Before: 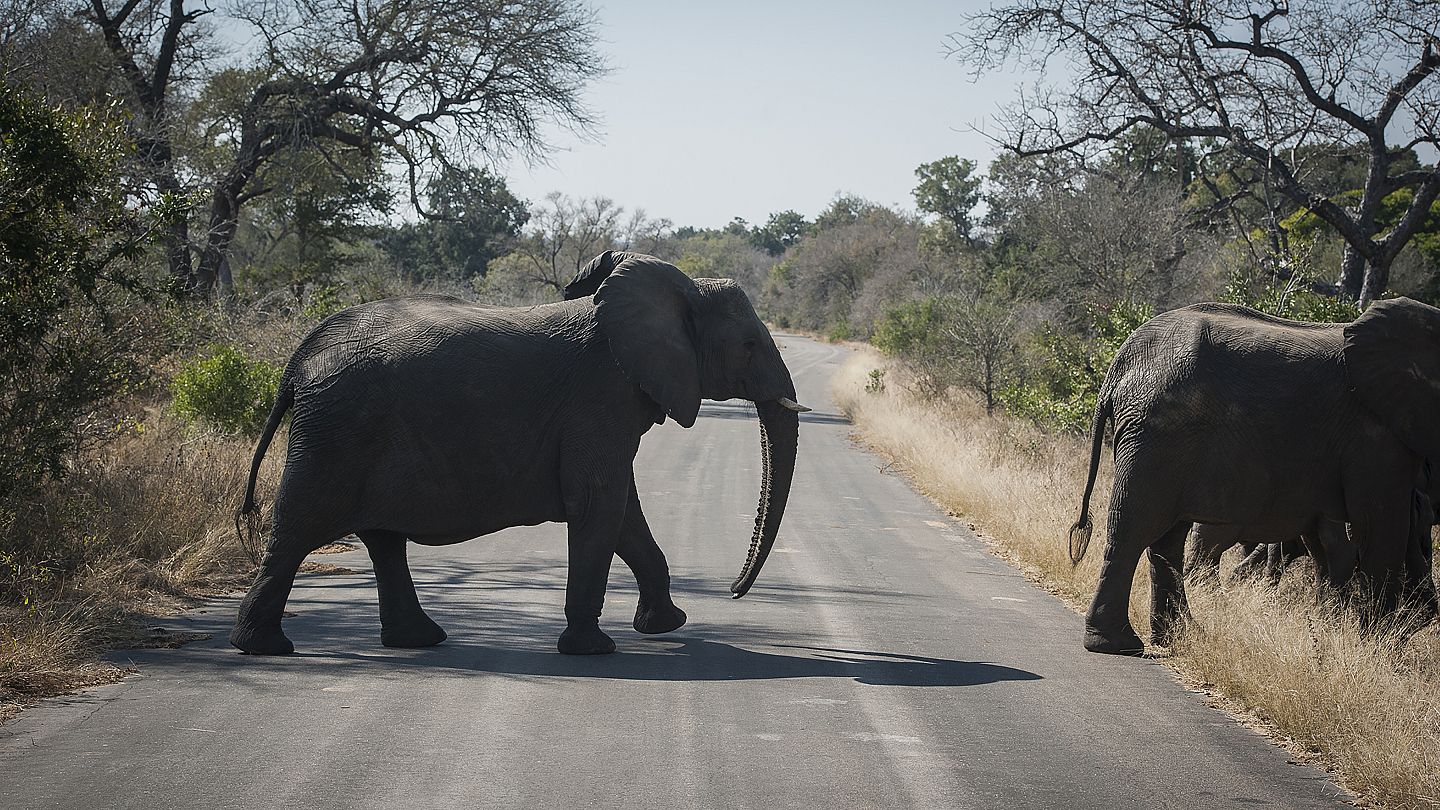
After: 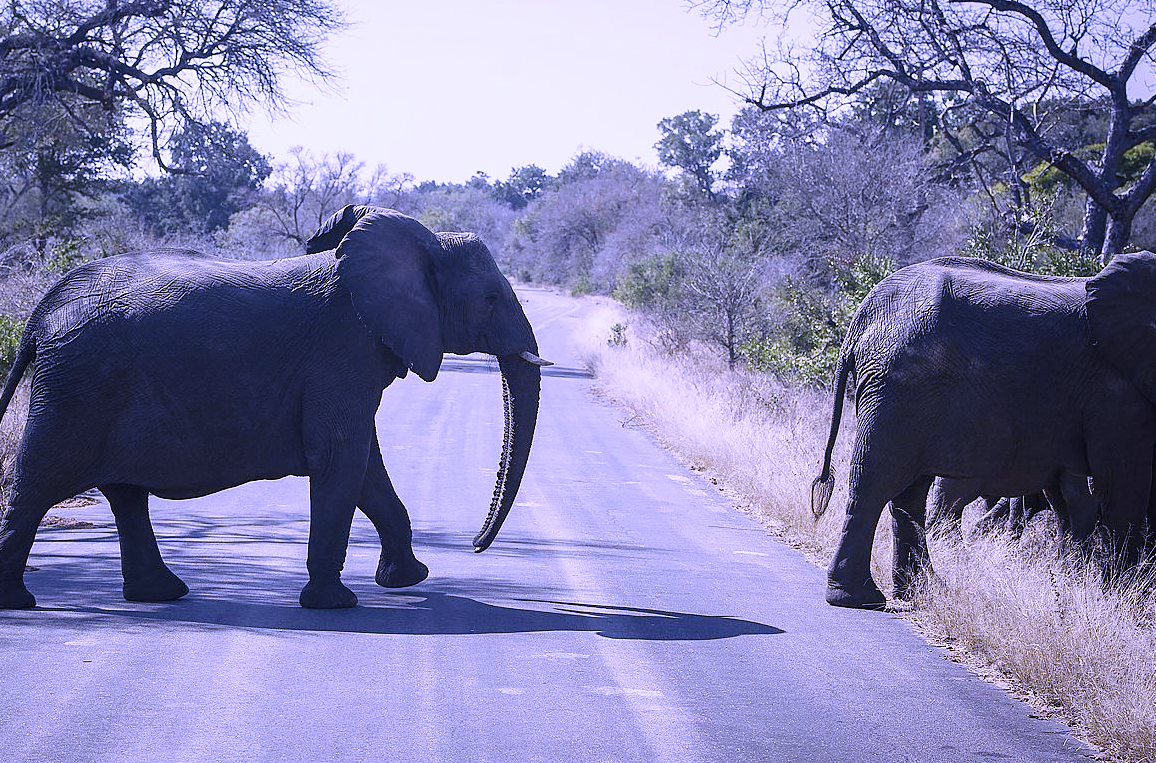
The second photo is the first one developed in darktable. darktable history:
white balance: red 0.98, blue 1.61
crop and rotate: left 17.959%, top 5.771%, right 1.742%
tone curve: curves: ch0 [(0, 0) (0.003, 0.023) (0.011, 0.025) (0.025, 0.029) (0.044, 0.047) (0.069, 0.079) (0.1, 0.113) (0.136, 0.152) (0.177, 0.199) (0.224, 0.26) (0.277, 0.333) (0.335, 0.404) (0.399, 0.48) (0.468, 0.559) (0.543, 0.635) (0.623, 0.713) (0.709, 0.797) (0.801, 0.879) (0.898, 0.953) (1, 1)], preserve colors none
exposure: black level correction 0.001, compensate highlight preservation false
